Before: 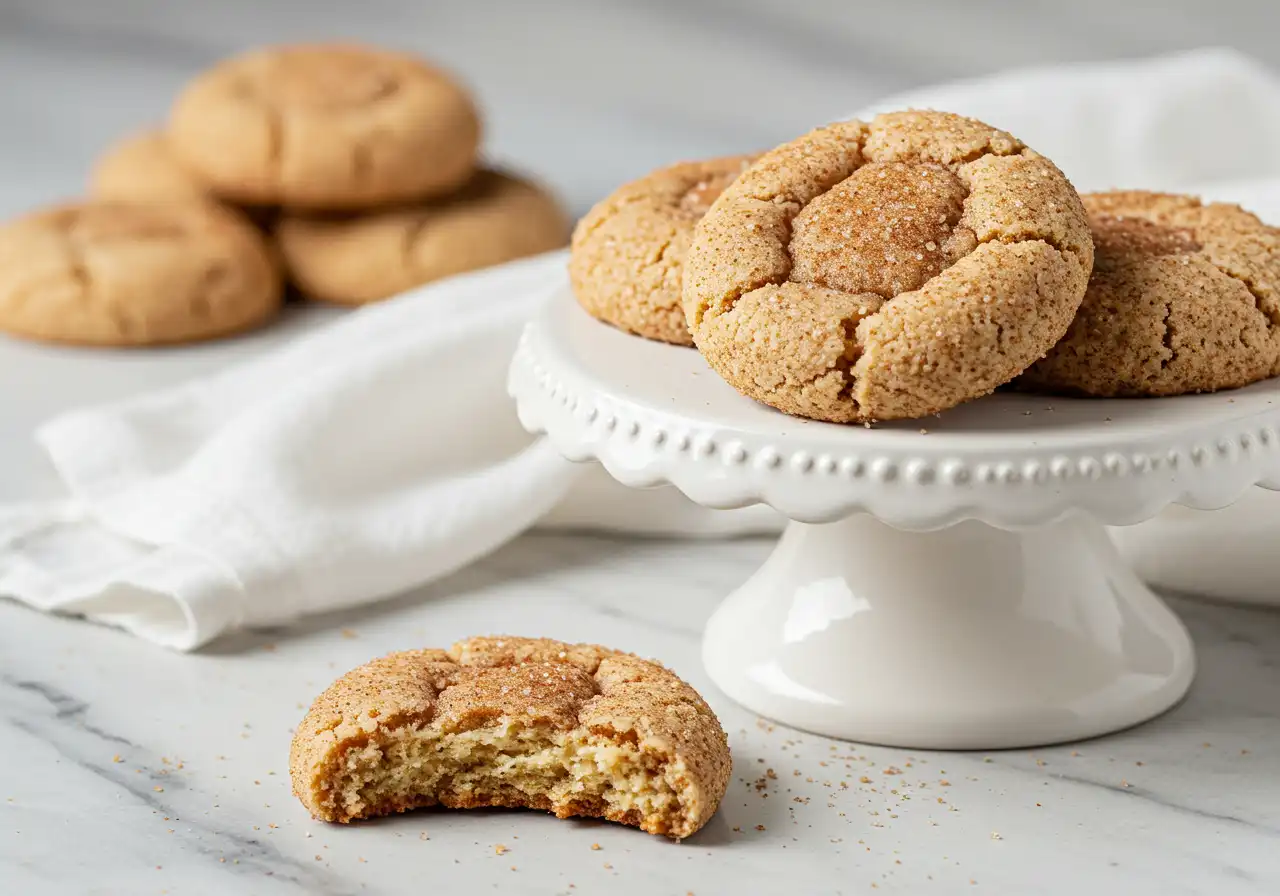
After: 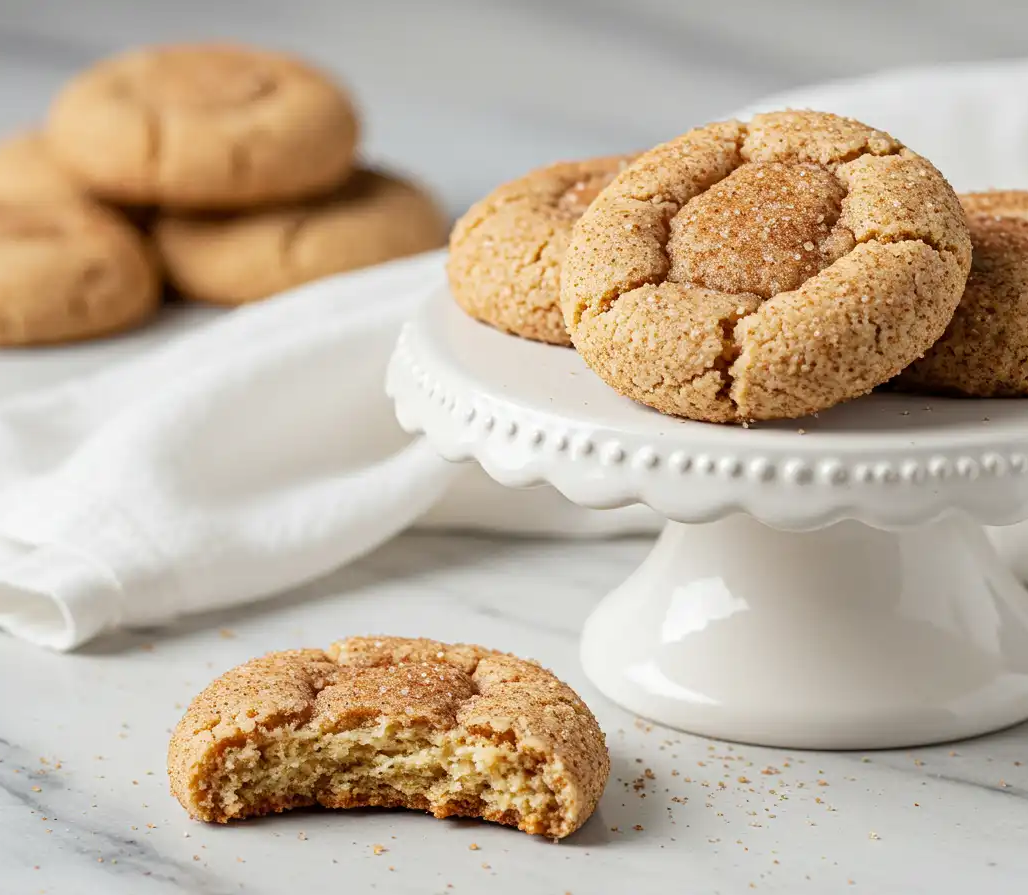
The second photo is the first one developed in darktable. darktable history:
crop and rotate: left 9.554%, right 10.114%
